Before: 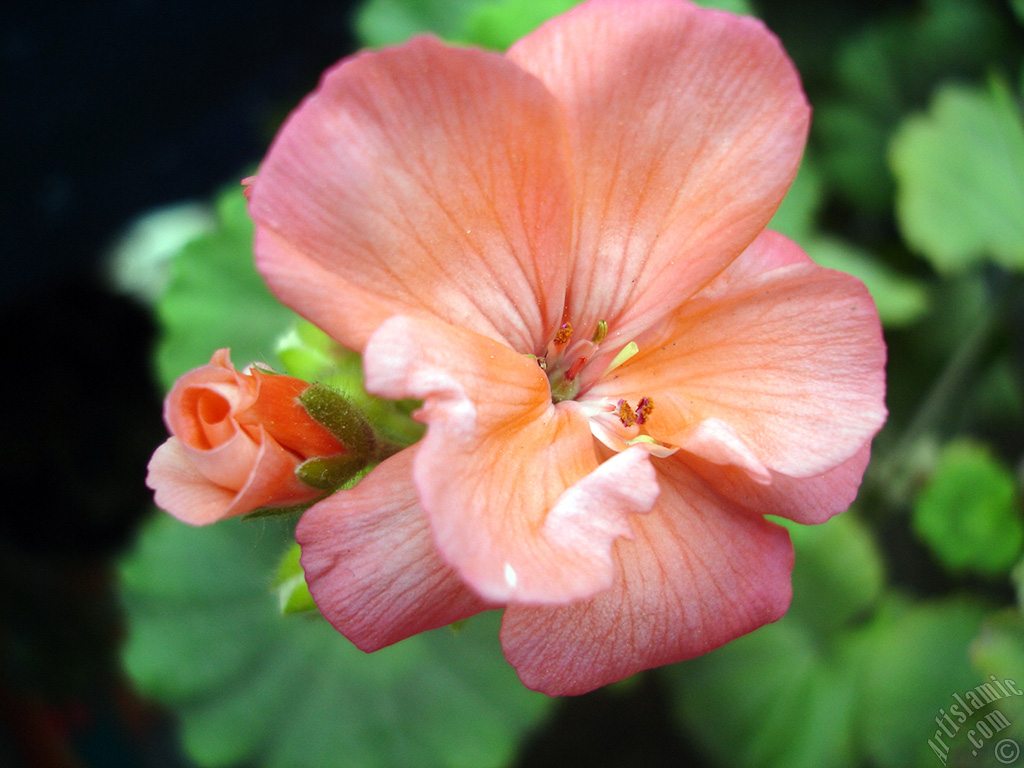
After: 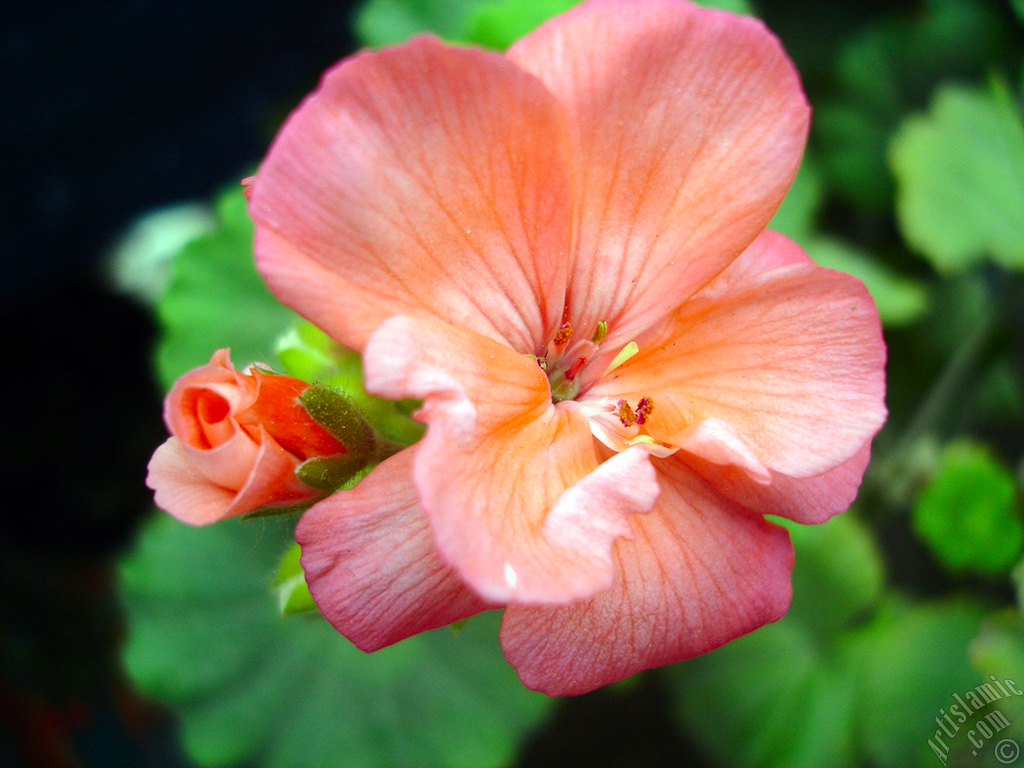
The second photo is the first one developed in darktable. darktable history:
contrast brightness saturation: contrast 0.078, saturation 0.204
